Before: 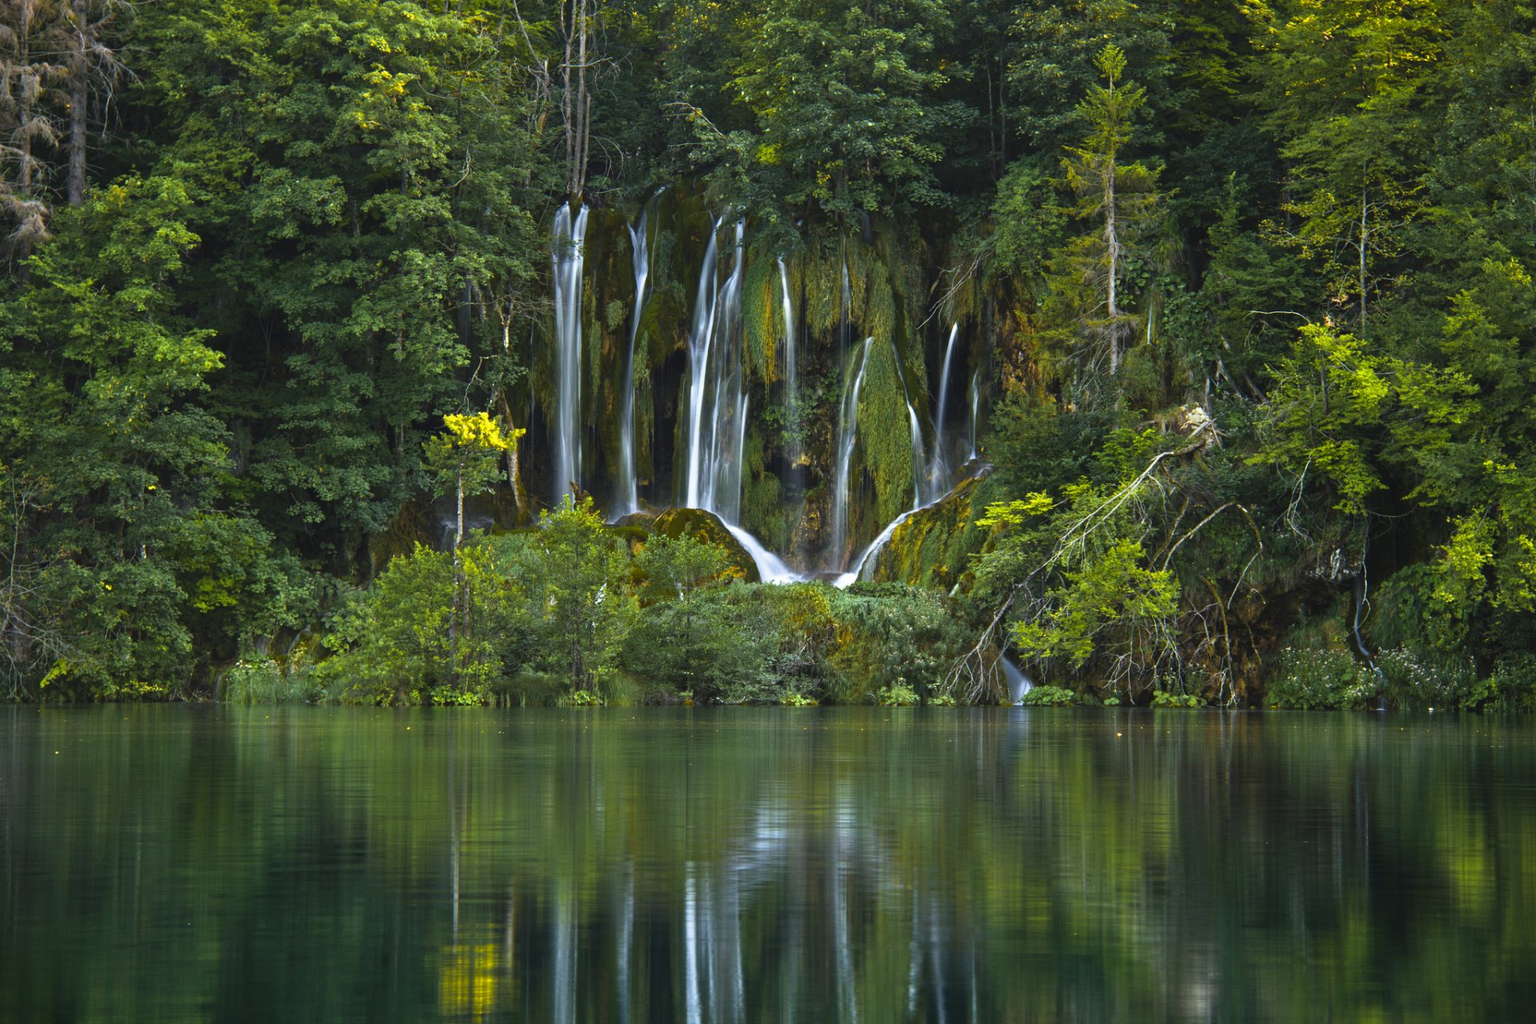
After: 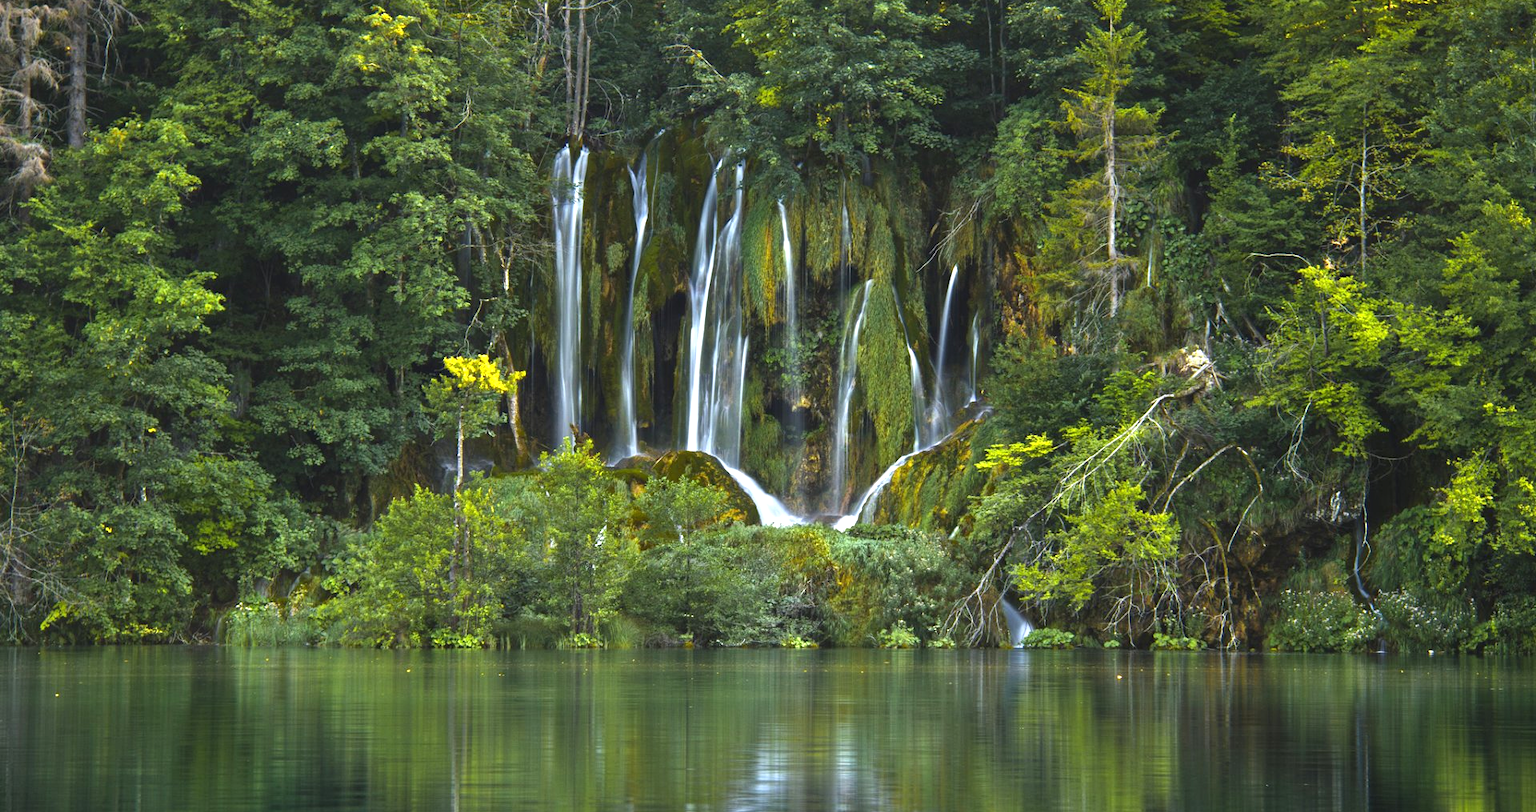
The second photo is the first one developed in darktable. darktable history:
exposure: exposure 0.606 EV, compensate exposure bias true, compensate highlight preservation false
crop and rotate: top 5.667%, bottom 14.901%
